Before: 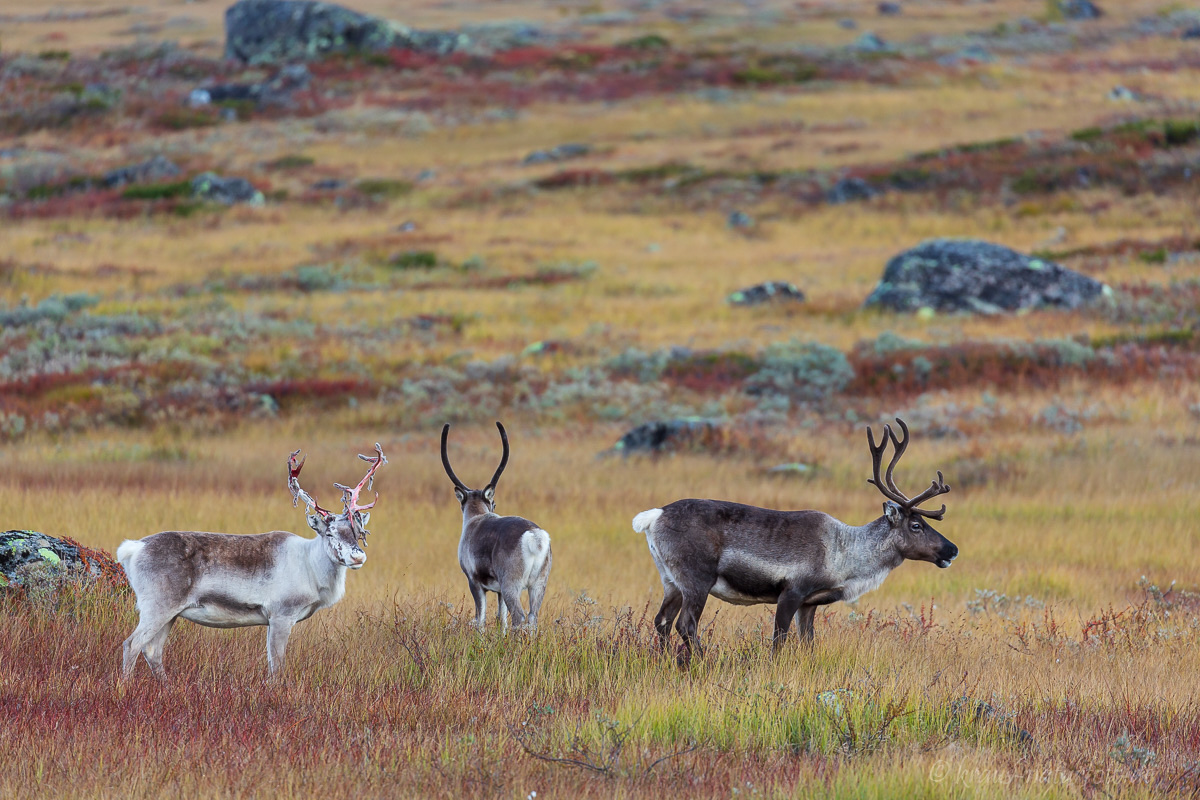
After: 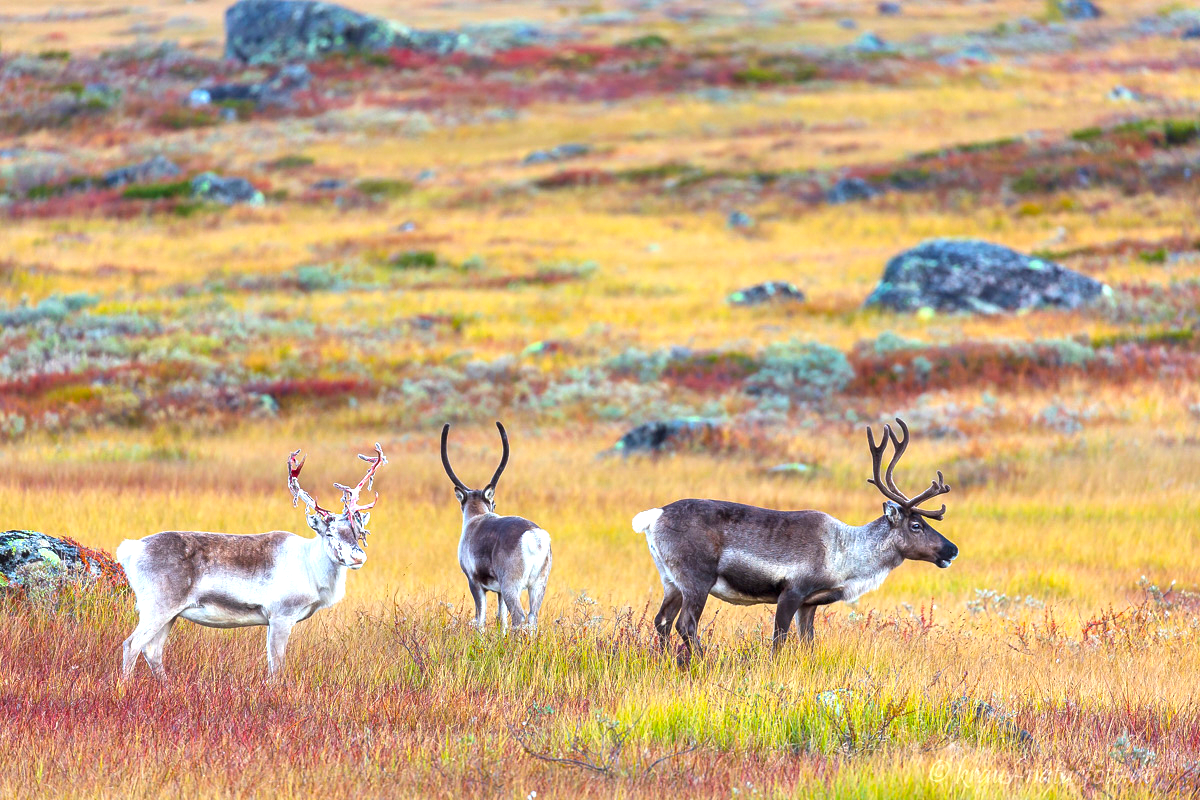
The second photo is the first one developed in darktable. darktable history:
color balance rgb: perceptual saturation grading › global saturation 25%, global vibrance 20%
exposure: black level correction 0, exposure 1.379 EV, compensate exposure bias true, compensate highlight preservation false
